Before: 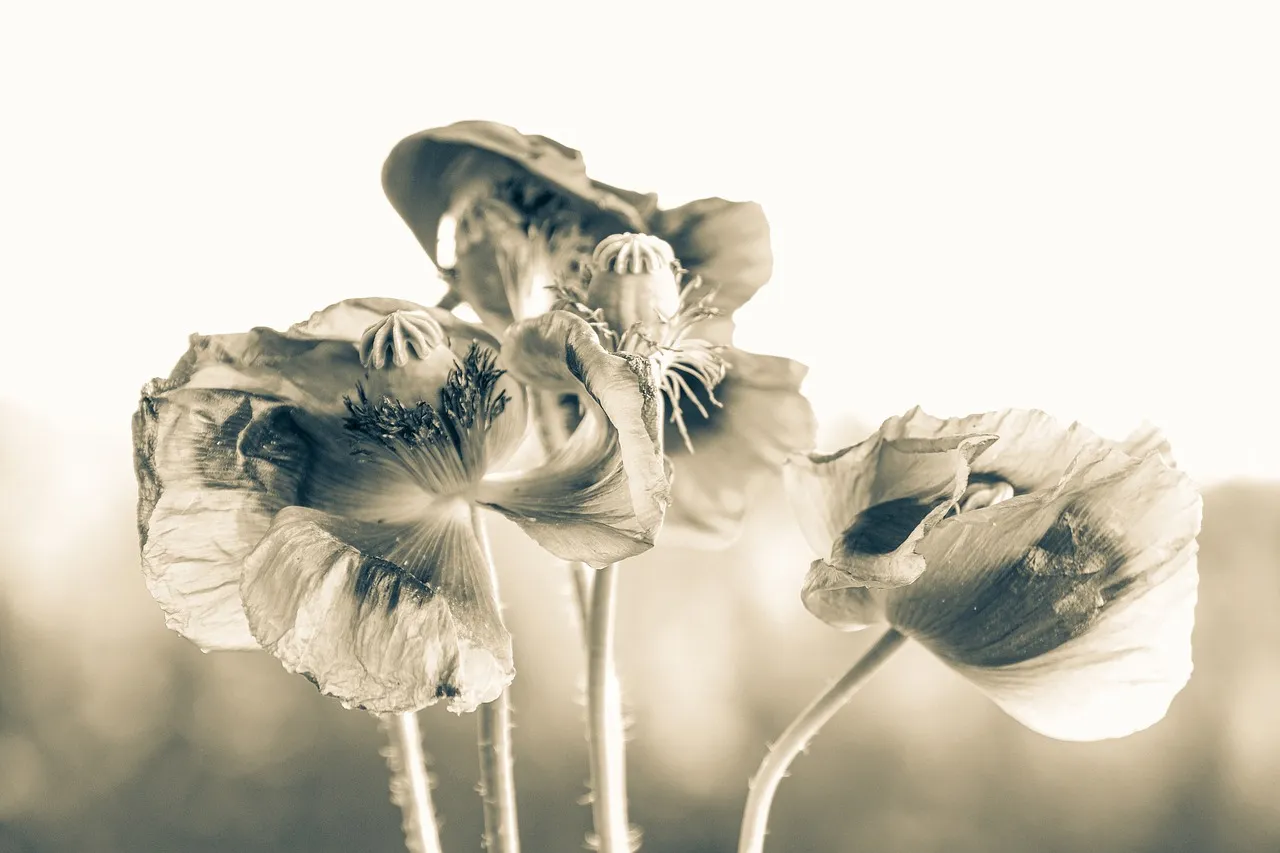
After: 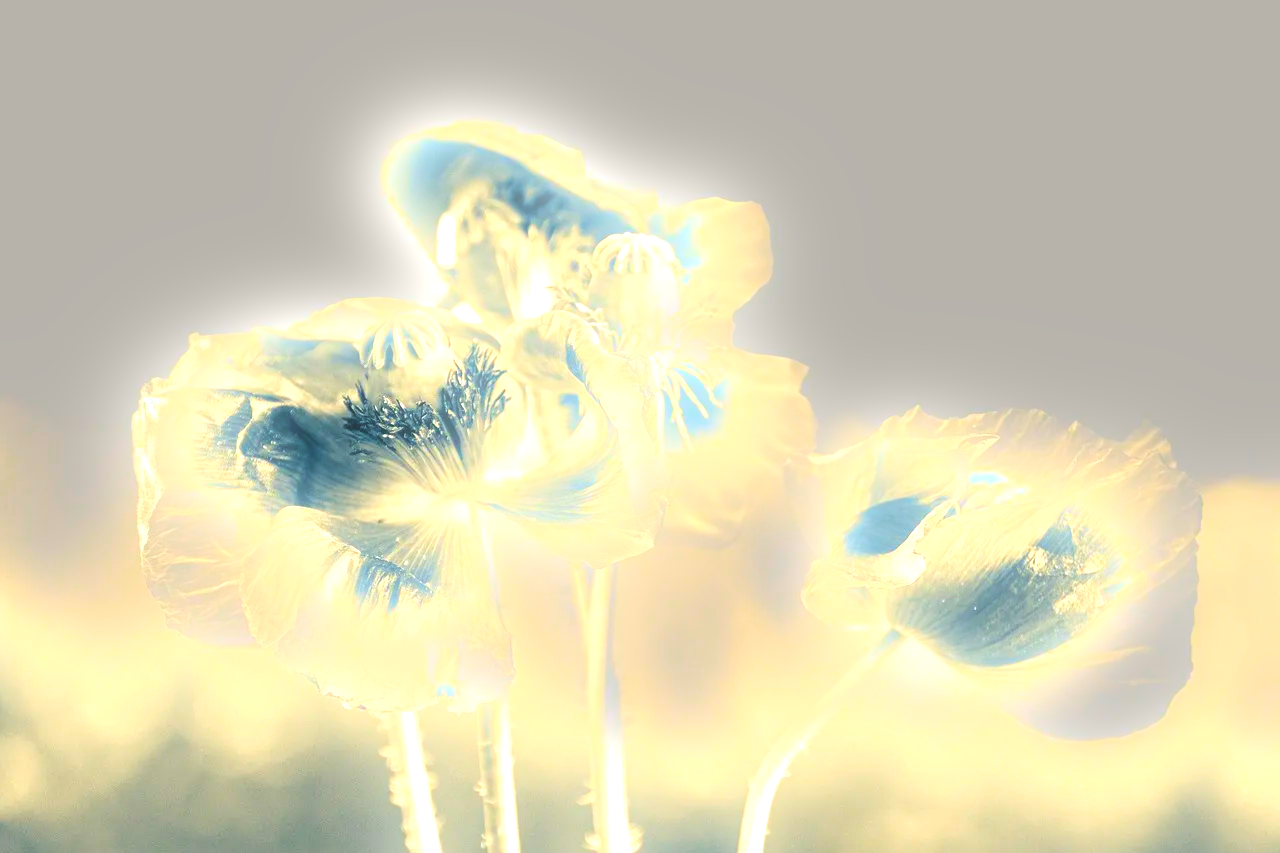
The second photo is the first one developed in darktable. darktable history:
tone equalizer: on, module defaults
color balance rgb: perceptual saturation grading › global saturation 36%, perceptual brilliance grading › global brilliance 10%, global vibrance 20%
exposure: black level correction -0.005, exposure 1.002 EV, compensate highlight preservation false
bloom: size 9%, threshold 100%, strength 7%
